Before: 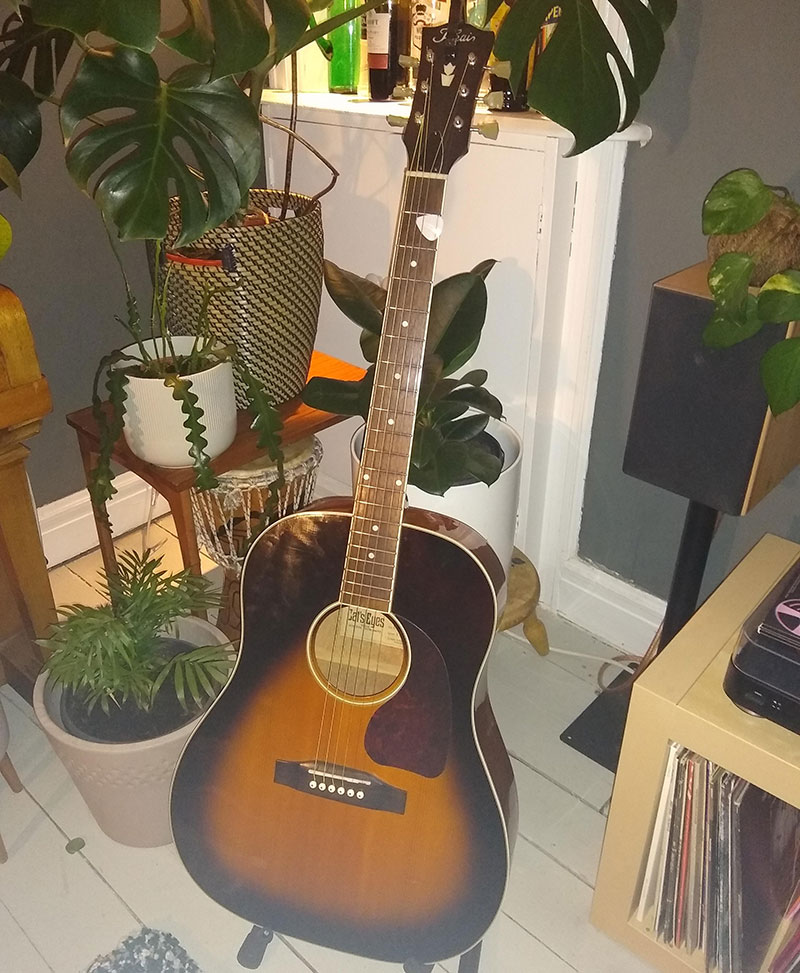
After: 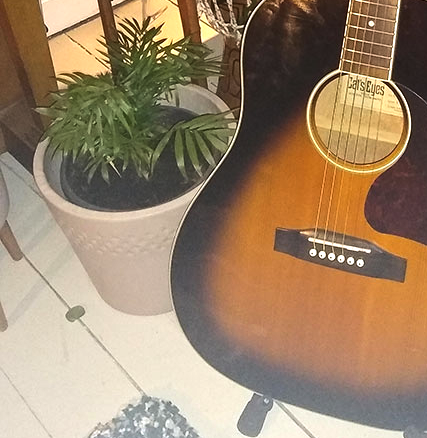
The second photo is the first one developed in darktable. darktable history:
crop and rotate: top 54.778%, right 46.61%, bottom 0.159%
tone equalizer: -8 EV -0.75 EV, -7 EV -0.7 EV, -6 EV -0.6 EV, -5 EV -0.4 EV, -3 EV 0.4 EV, -2 EV 0.6 EV, -1 EV 0.7 EV, +0 EV 0.75 EV, edges refinement/feathering 500, mask exposure compensation -1.57 EV, preserve details no
